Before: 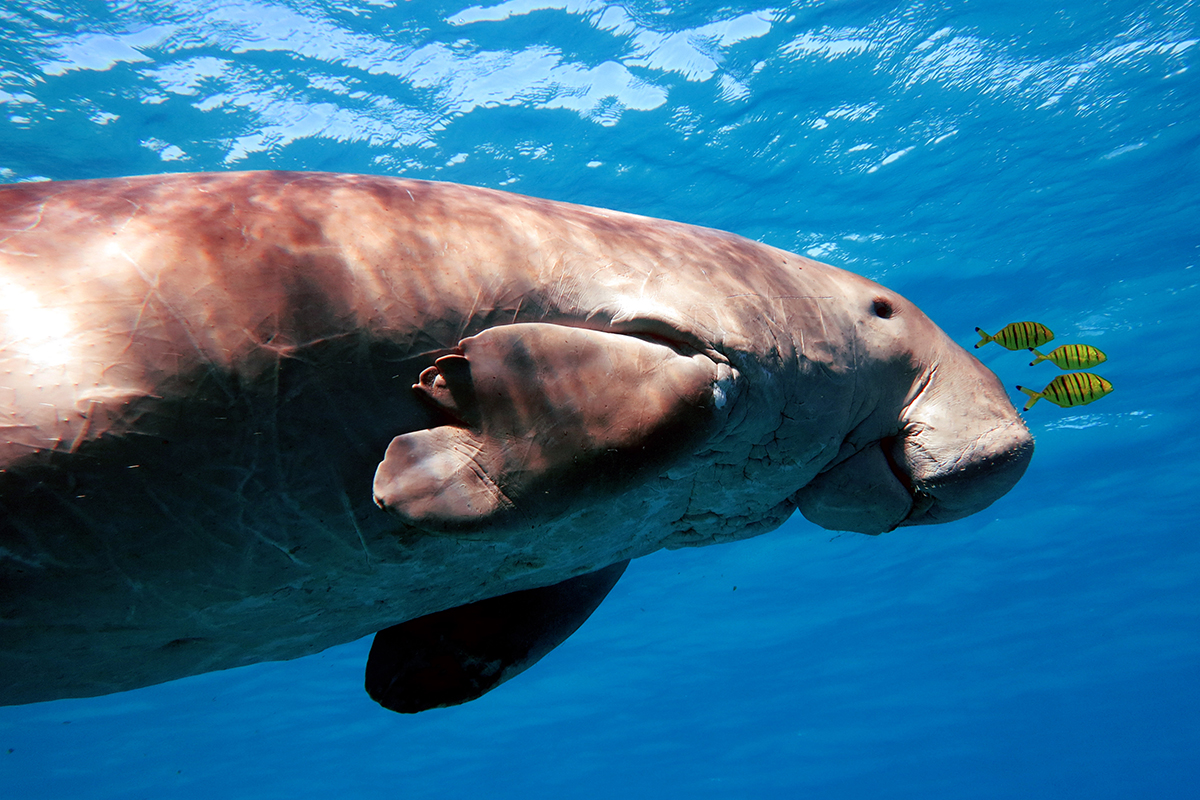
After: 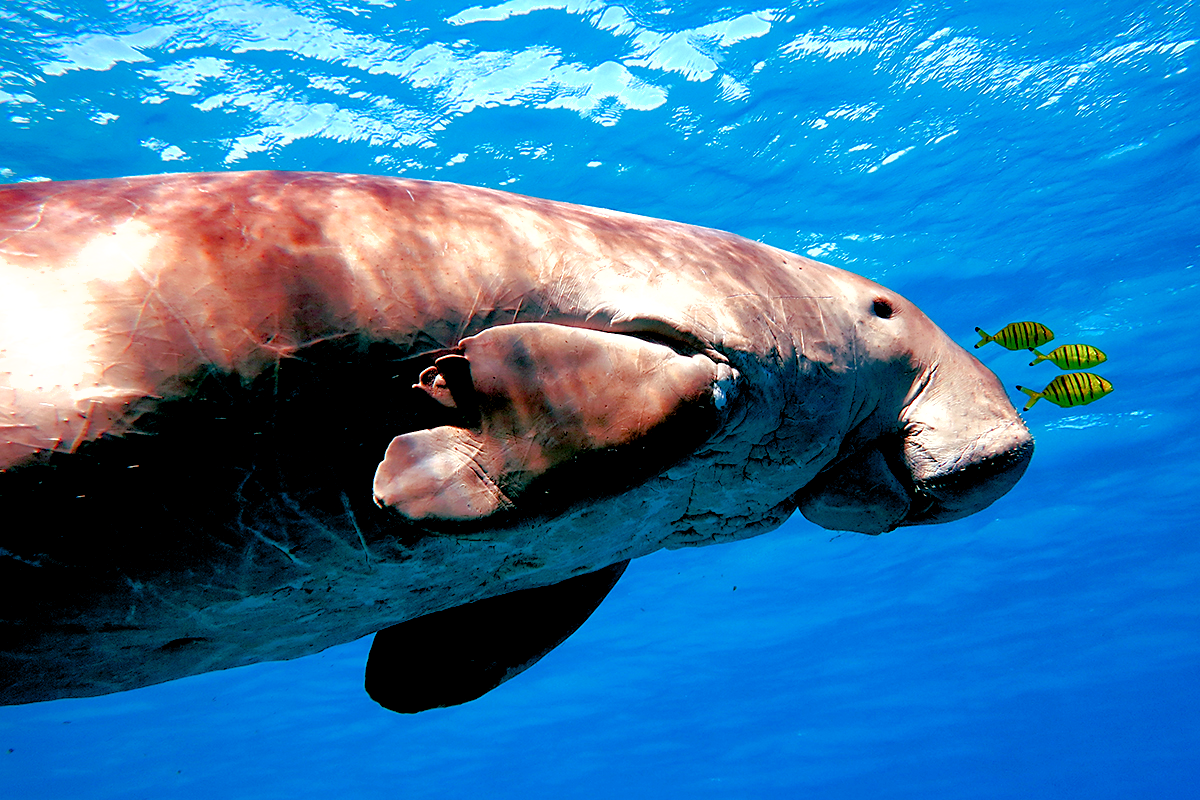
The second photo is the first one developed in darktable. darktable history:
sharpen: radius 1.864, amount 0.398, threshold 1.271
exposure: exposure 0.29 EV, compensate highlight preservation false
shadows and highlights: on, module defaults
color balance rgb: shadows lift › luminance -9.41%, highlights gain › luminance 17.6%, global offset › luminance -1.45%, perceptual saturation grading › highlights -17.77%, perceptual saturation grading › mid-tones 33.1%, perceptual saturation grading › shadows 50.52%, global vibrance 24.22%
